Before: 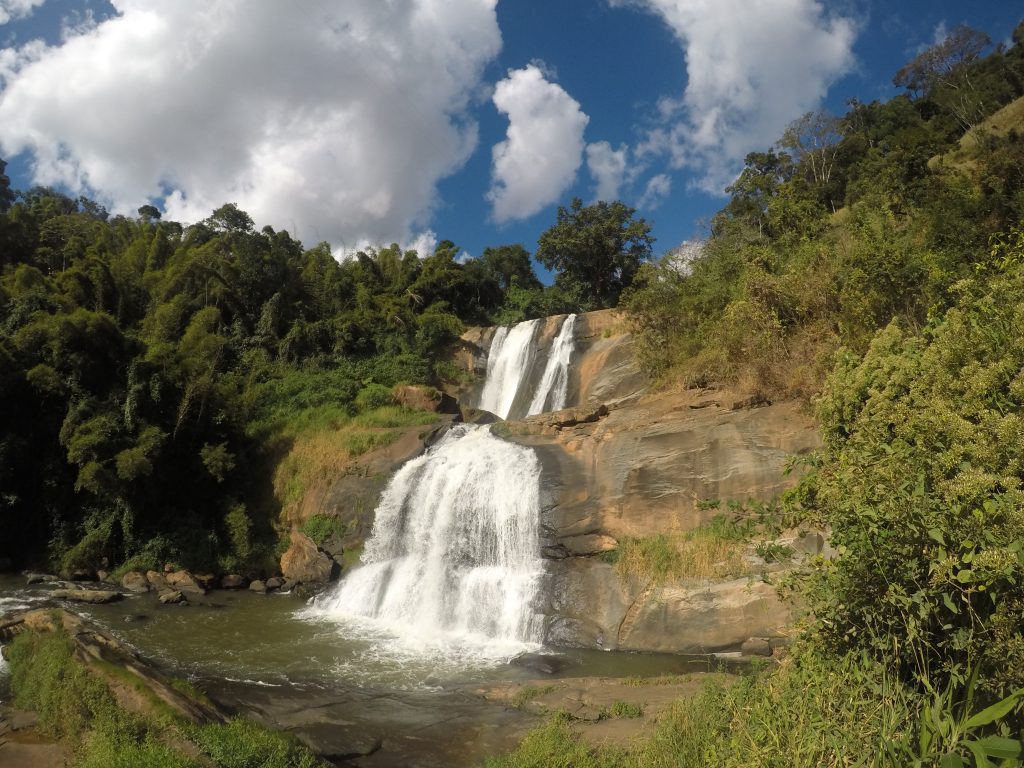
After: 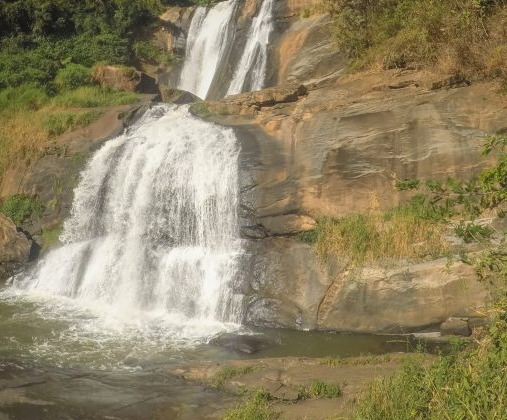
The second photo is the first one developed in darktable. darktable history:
local contrast: highlights 73%, shadows 13%, midtone range 0.197
crop: left 29.407%, top 41.714%, right 21.005%, bottom 3.489%
